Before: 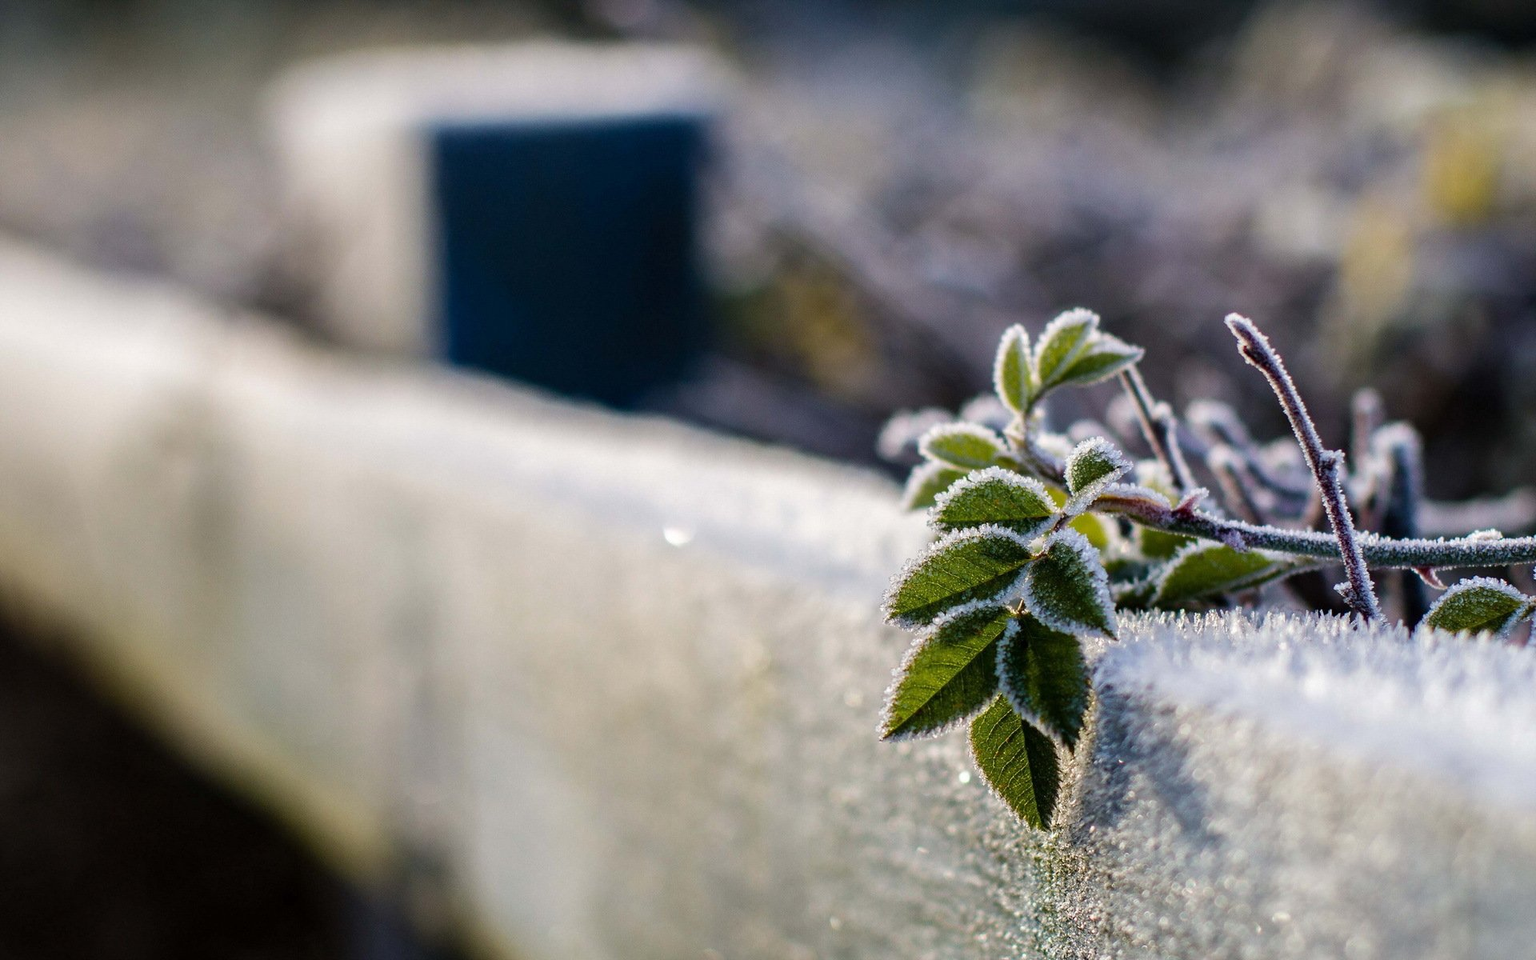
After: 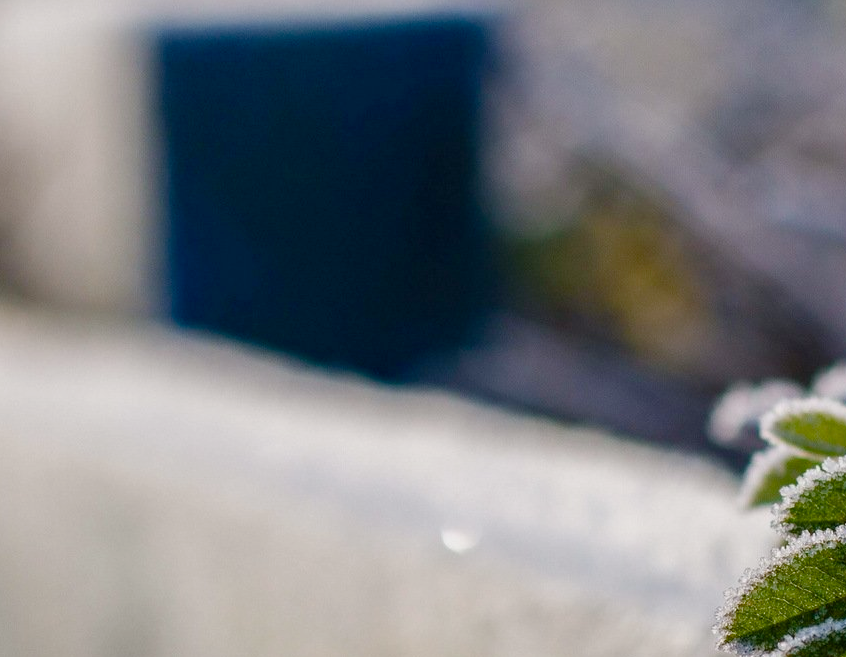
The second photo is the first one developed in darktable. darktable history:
crop: left 20.248%, top 10.86%, right 35.675%, bottom 34.321%
color balance rgb: shadows lift › chroma 1%, shadows lift › hue 113°, highlights gain › chroma 0.2%, highlights gain › hue 333°, perceptual saturation grading › global saturation 20%, perceptual saturation grading › highlights -50%, perceptual saturation grading › shadows 25%, contrast -10%
